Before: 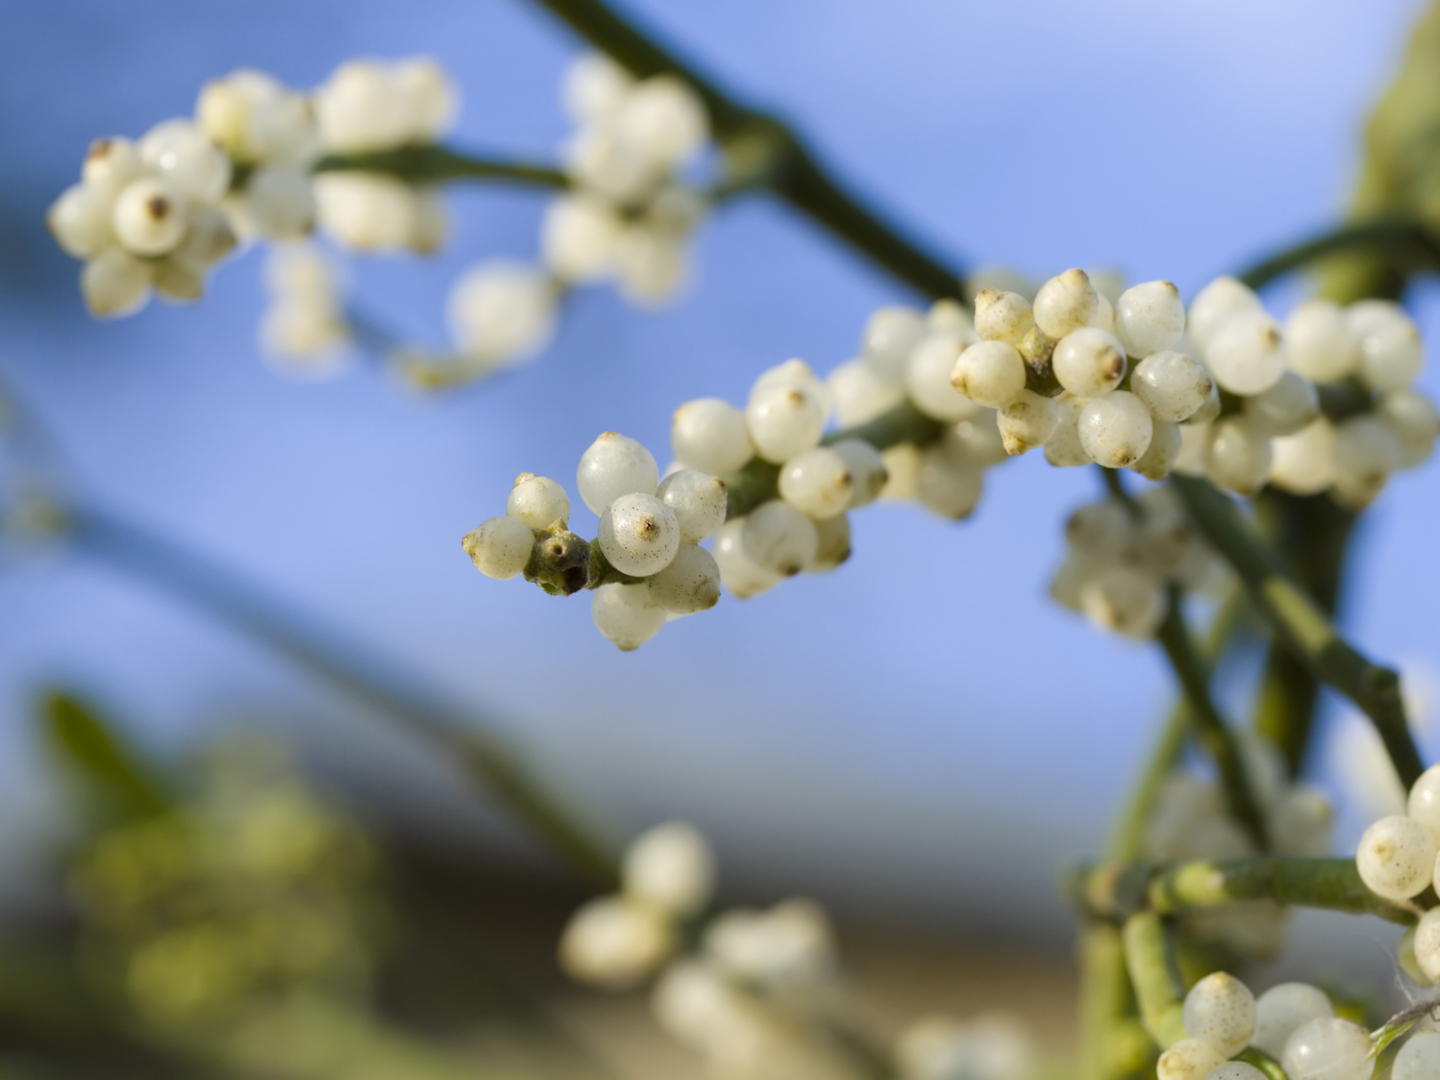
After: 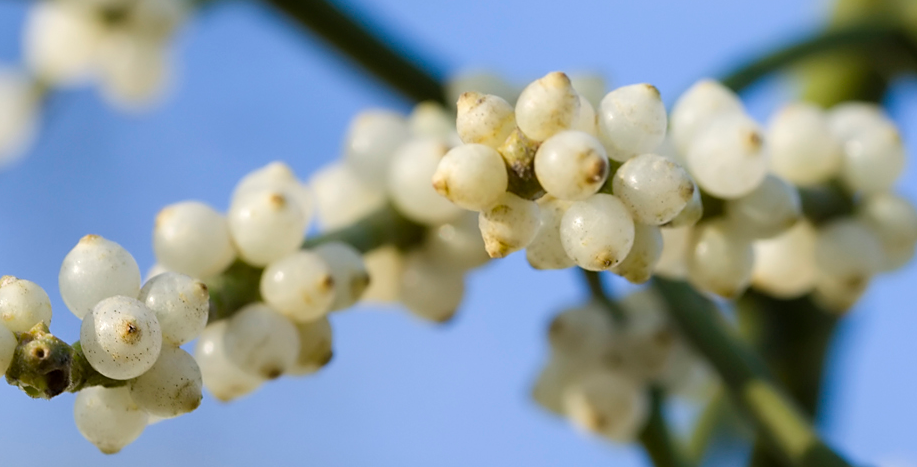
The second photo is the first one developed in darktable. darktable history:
sharpen: radius 1.864, amount 0.398, threshold 1.271
crop: left 36.005%, top 18.293%, right 0.31%, bottom 38.444%
